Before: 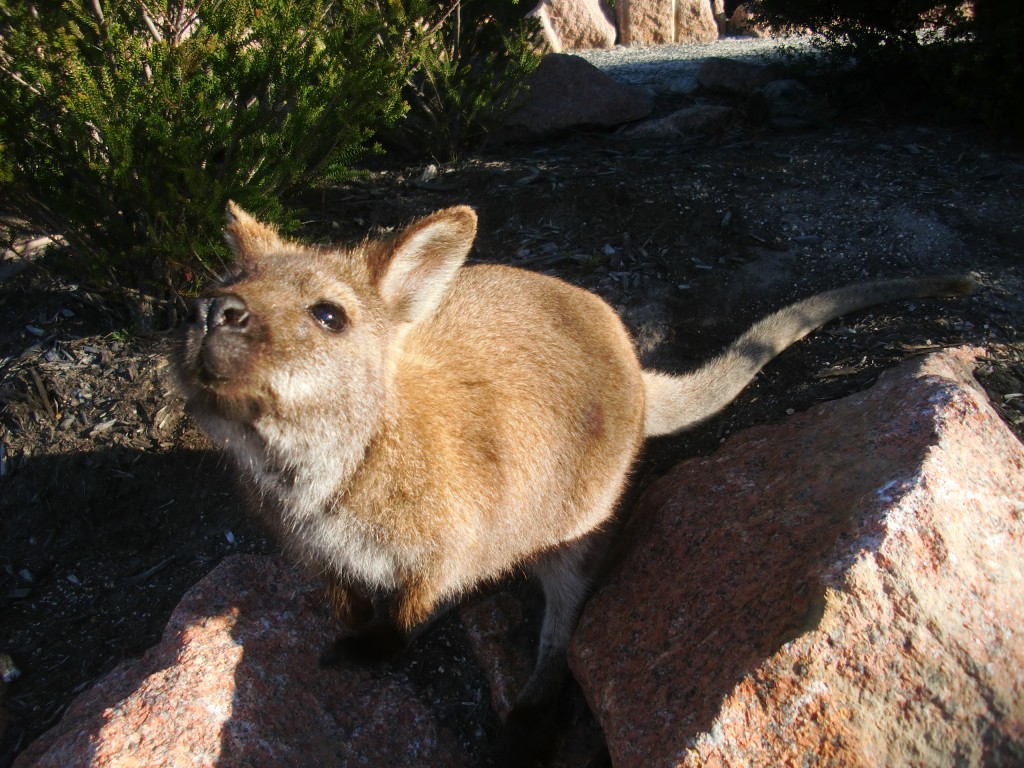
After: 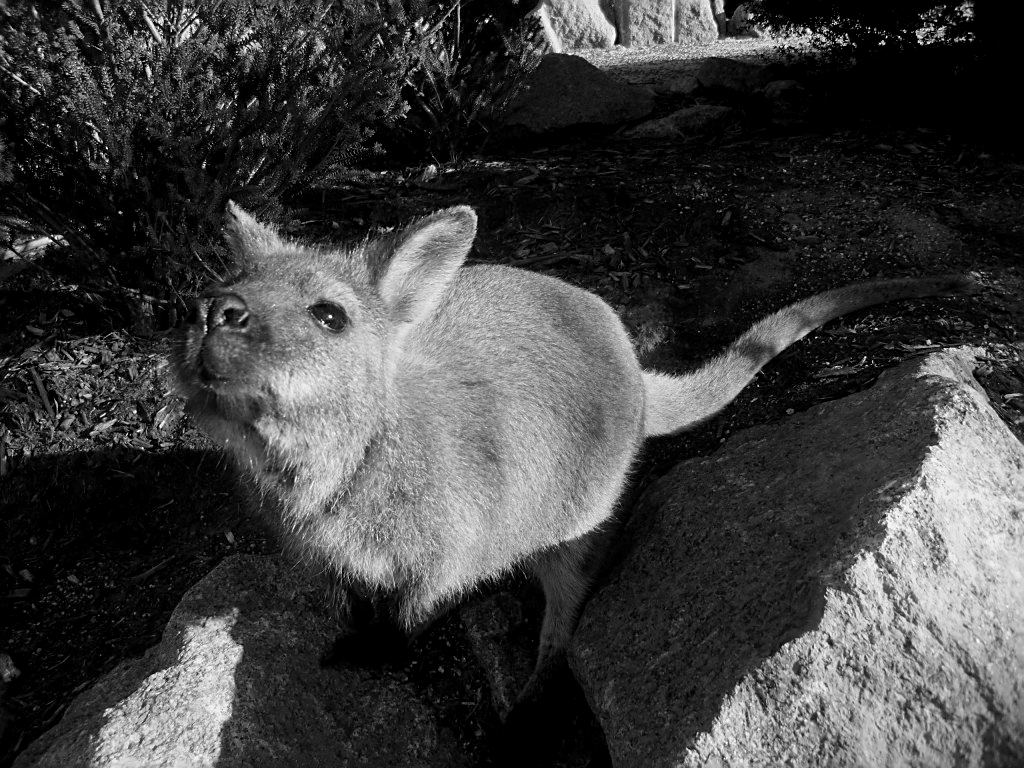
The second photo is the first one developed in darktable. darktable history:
color balance rgb: shadows lift › chroma 2%, shadows lift › hue 217.2°, power › hue 60°, highlights gain › chroma 1%, highlights gain › hue 69.6°, global offset › luminance -0.5%, perceptual saturation grading › global saturation 15%, global vibrance 15%
monochrome: a 14.95, b -89.96
white balance: emerald 1
sharpen: on, module defaults
